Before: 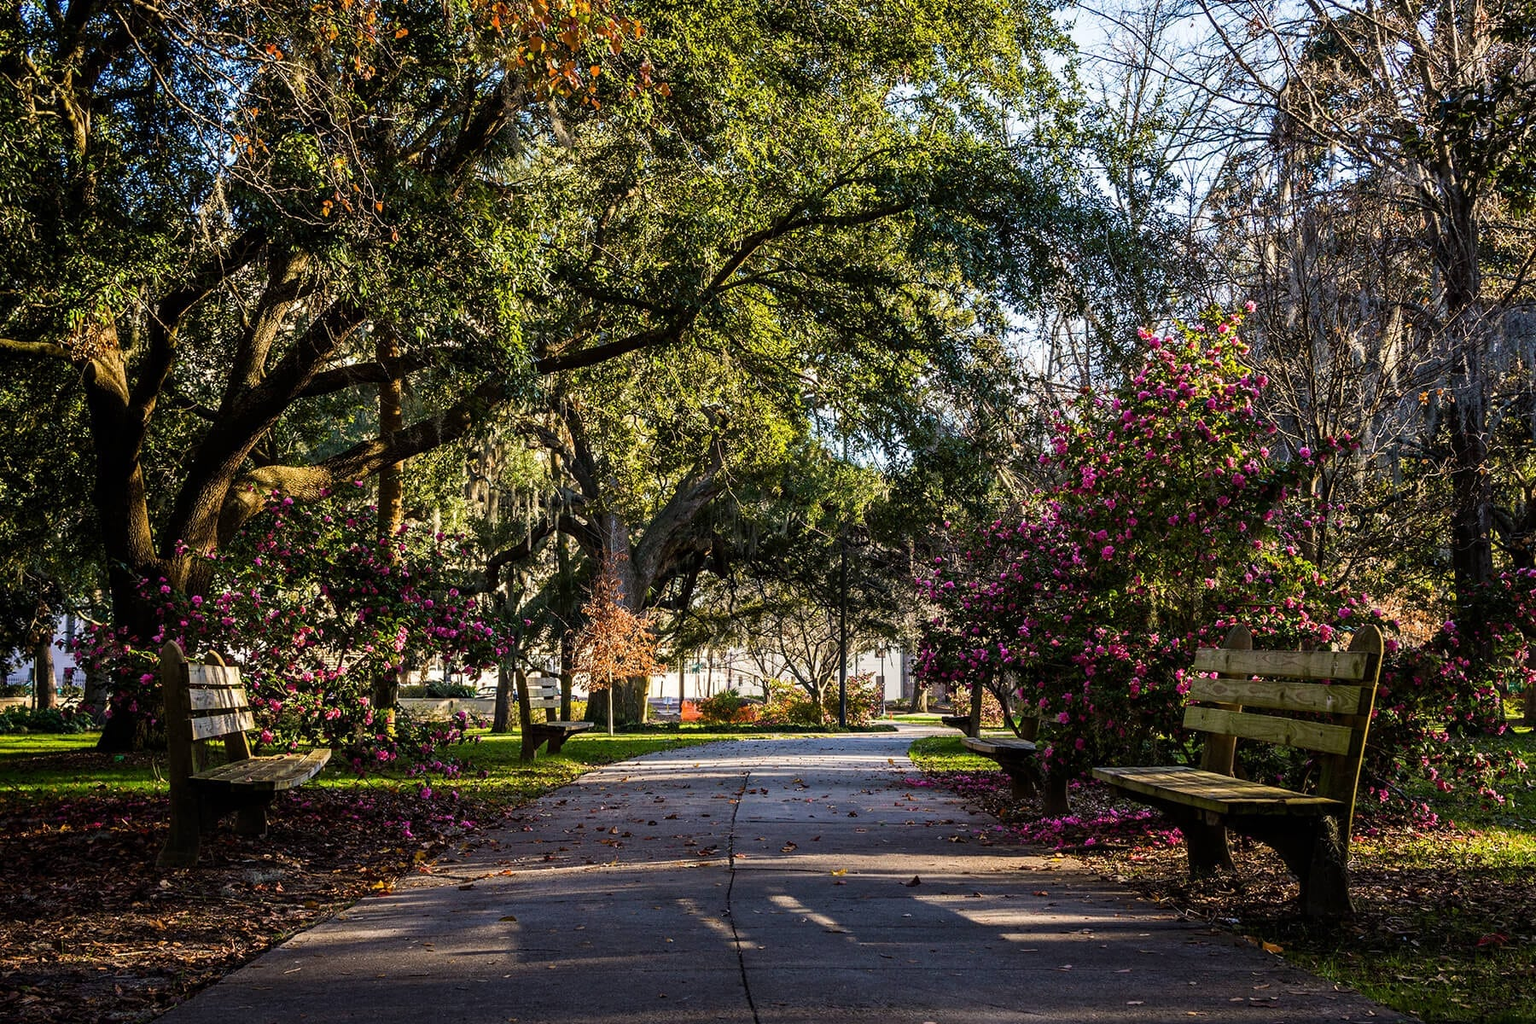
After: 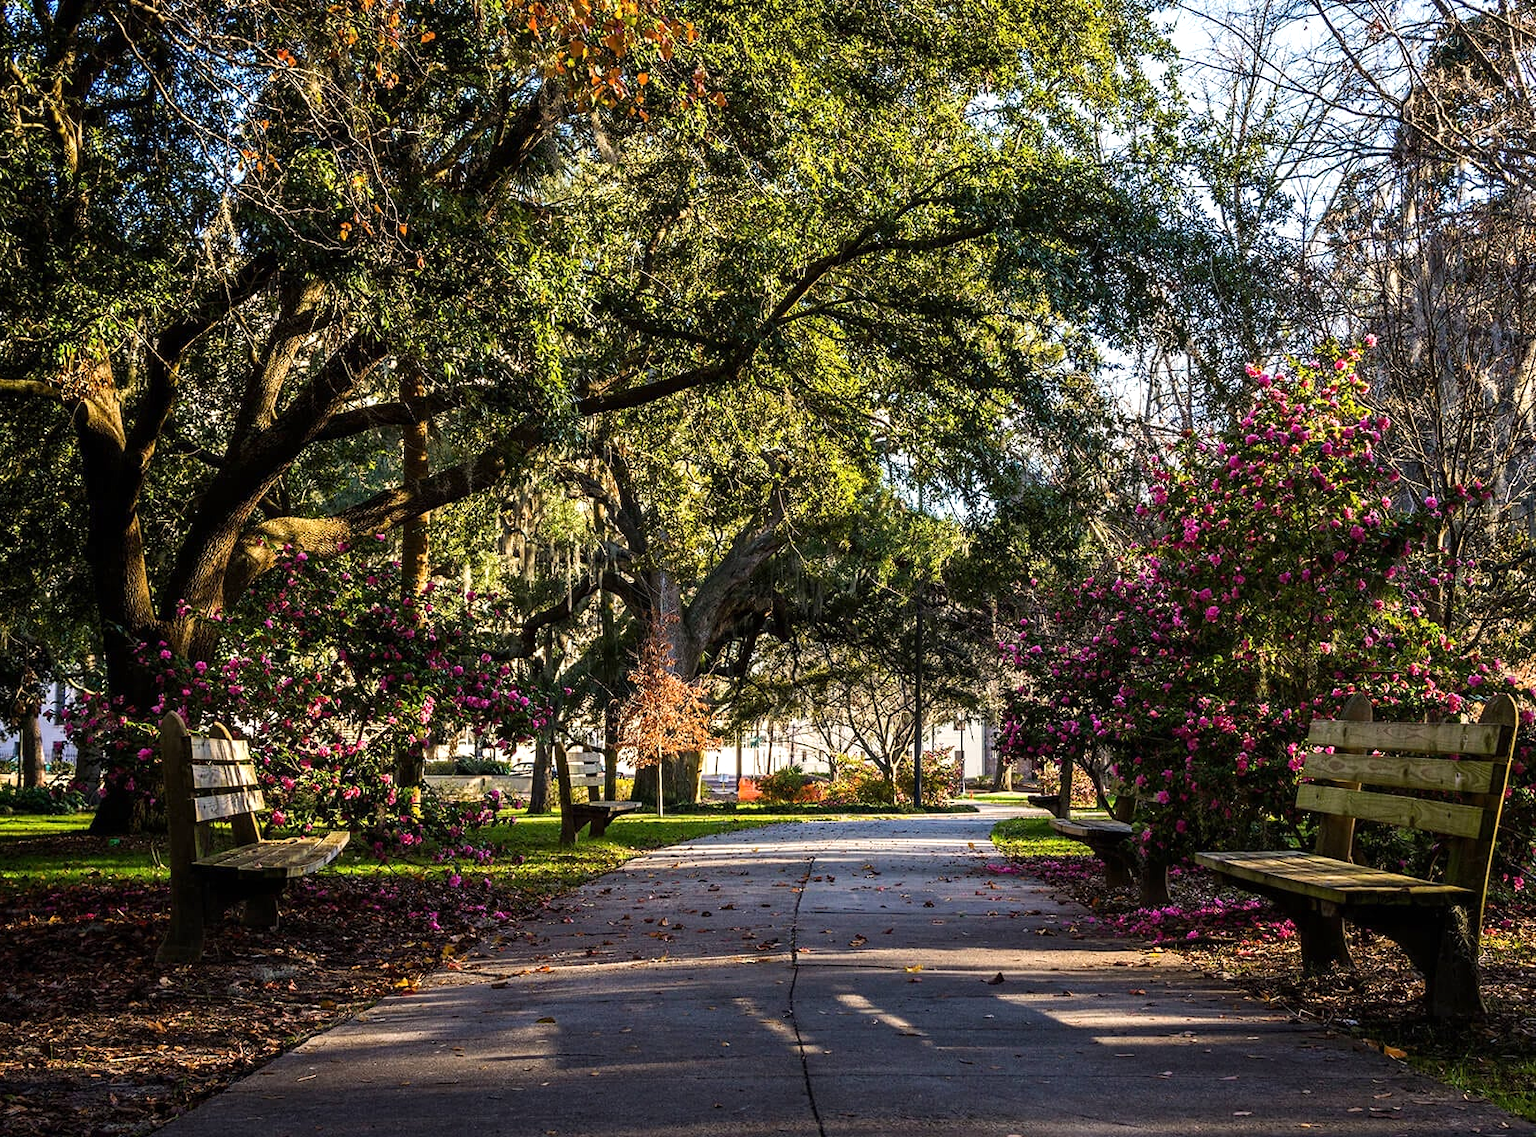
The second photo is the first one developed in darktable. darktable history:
exposure: exposure 0.29 EV, compensate highlight preservation false
crop and rotate: left 1.088%, right 8.807%
white balance: red 1.009, blue 0.985
